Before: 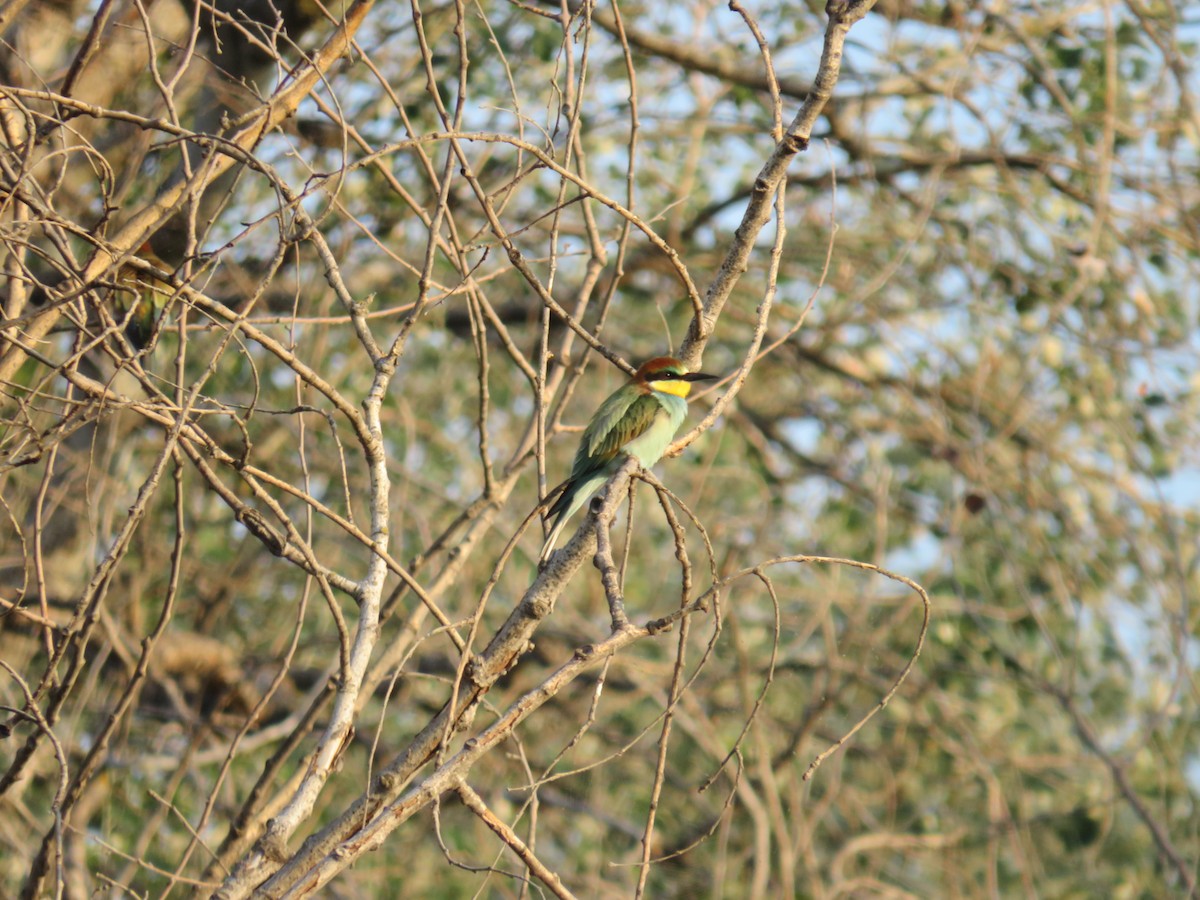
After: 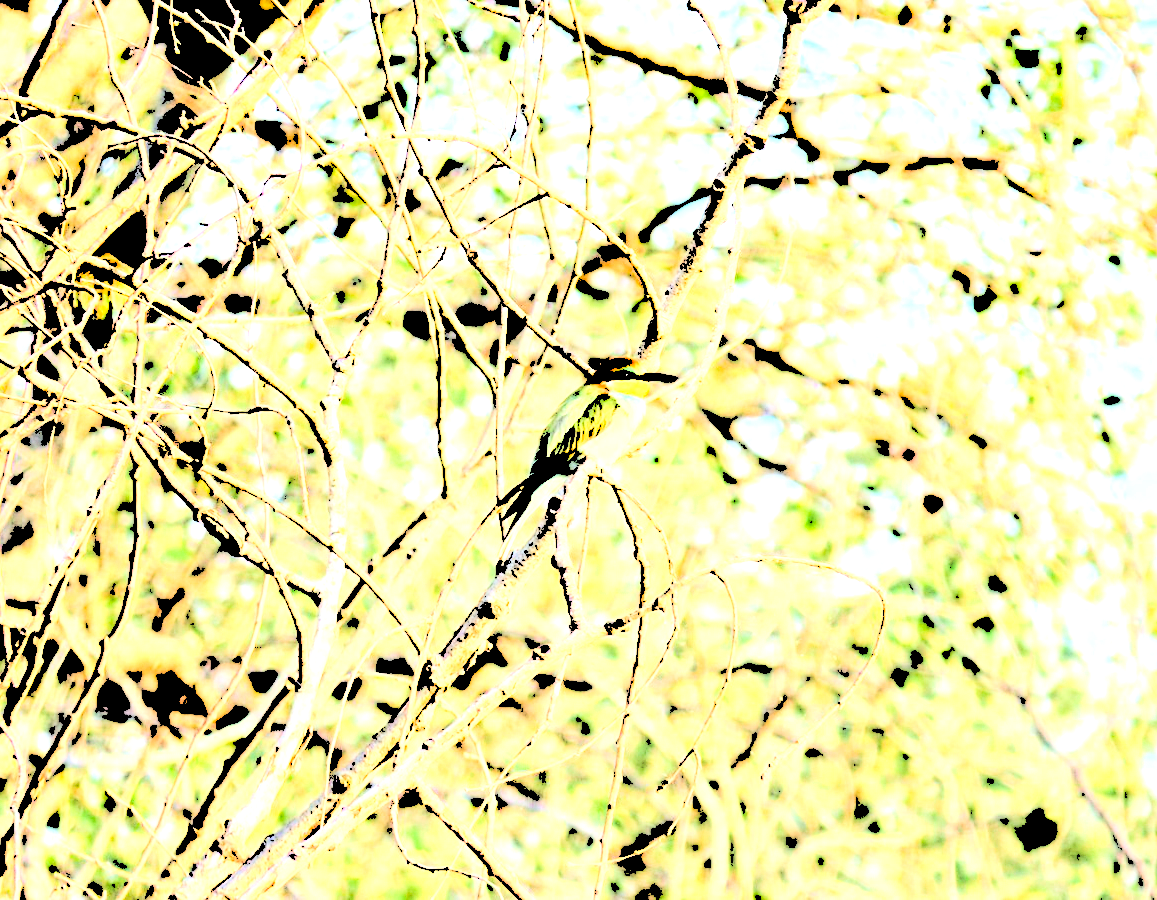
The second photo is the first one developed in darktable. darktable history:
exposure: black level correction 0.002, exposure -0.107 EV, compensate highlight preservation false
crop and rotate: left 3.526%
contrast equalizer: y [[0.6 ×6], [0.55 ×6], [0 ×6], [0 ×6], [0 ×6]]
levels: white 99.99%, levels [0.246, 0.256, 0.506]
